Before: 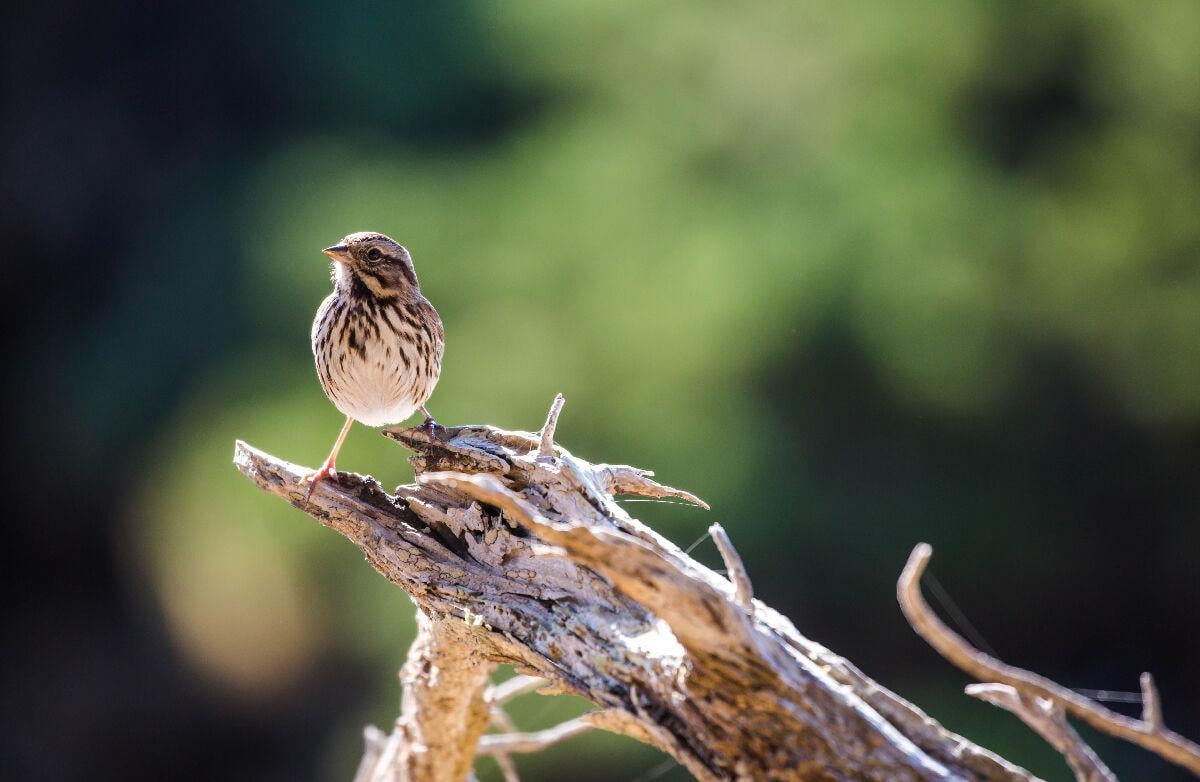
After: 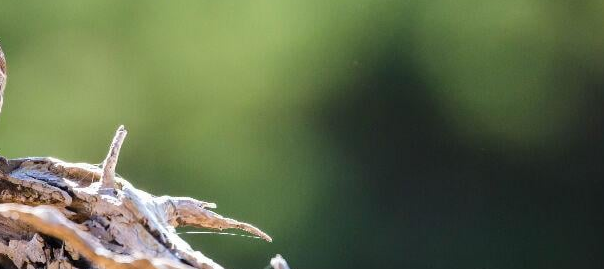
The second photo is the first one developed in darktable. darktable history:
crop: left 36.523%, top 34.352%, right 13.142%, bottom 31.175%
